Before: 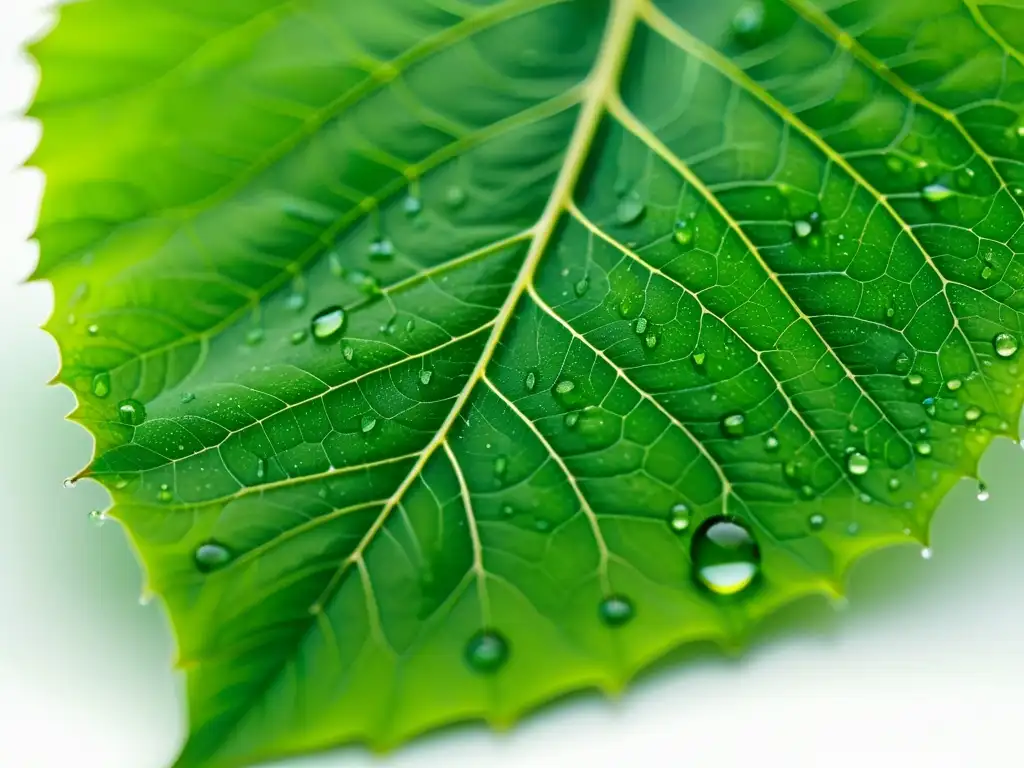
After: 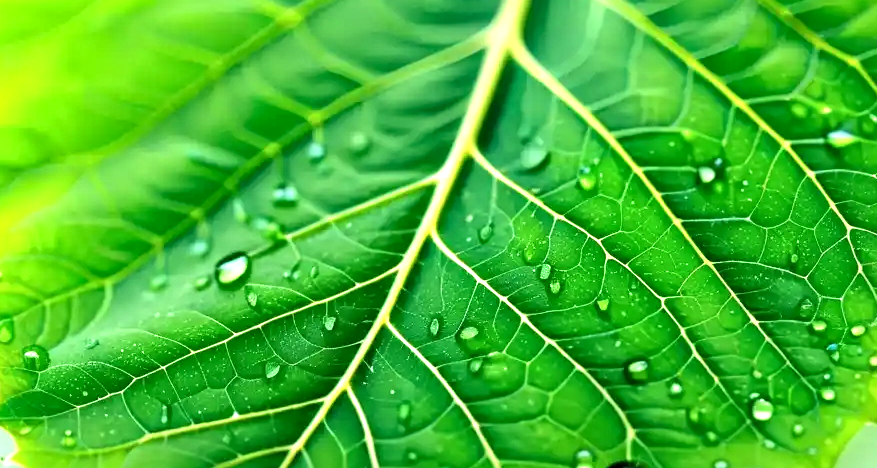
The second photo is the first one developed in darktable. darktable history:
tone equalizer: -8 EV -1.12 EV, -7 EV -1.01 EV, -6 EV -0.852 EV, -5 EV -0.598 EV, -3 EV 0.568 EV, -2 EV 0.875 EV, -1 EV 1 EV, +0 EV 1.07 EV
local contrast: mode bilateral grid, contrast 29, coarseness 26, midtone range 0.2
crop and rotate: left 9.384%, top 7.132%, right 4.965%, bottom 31.901%
